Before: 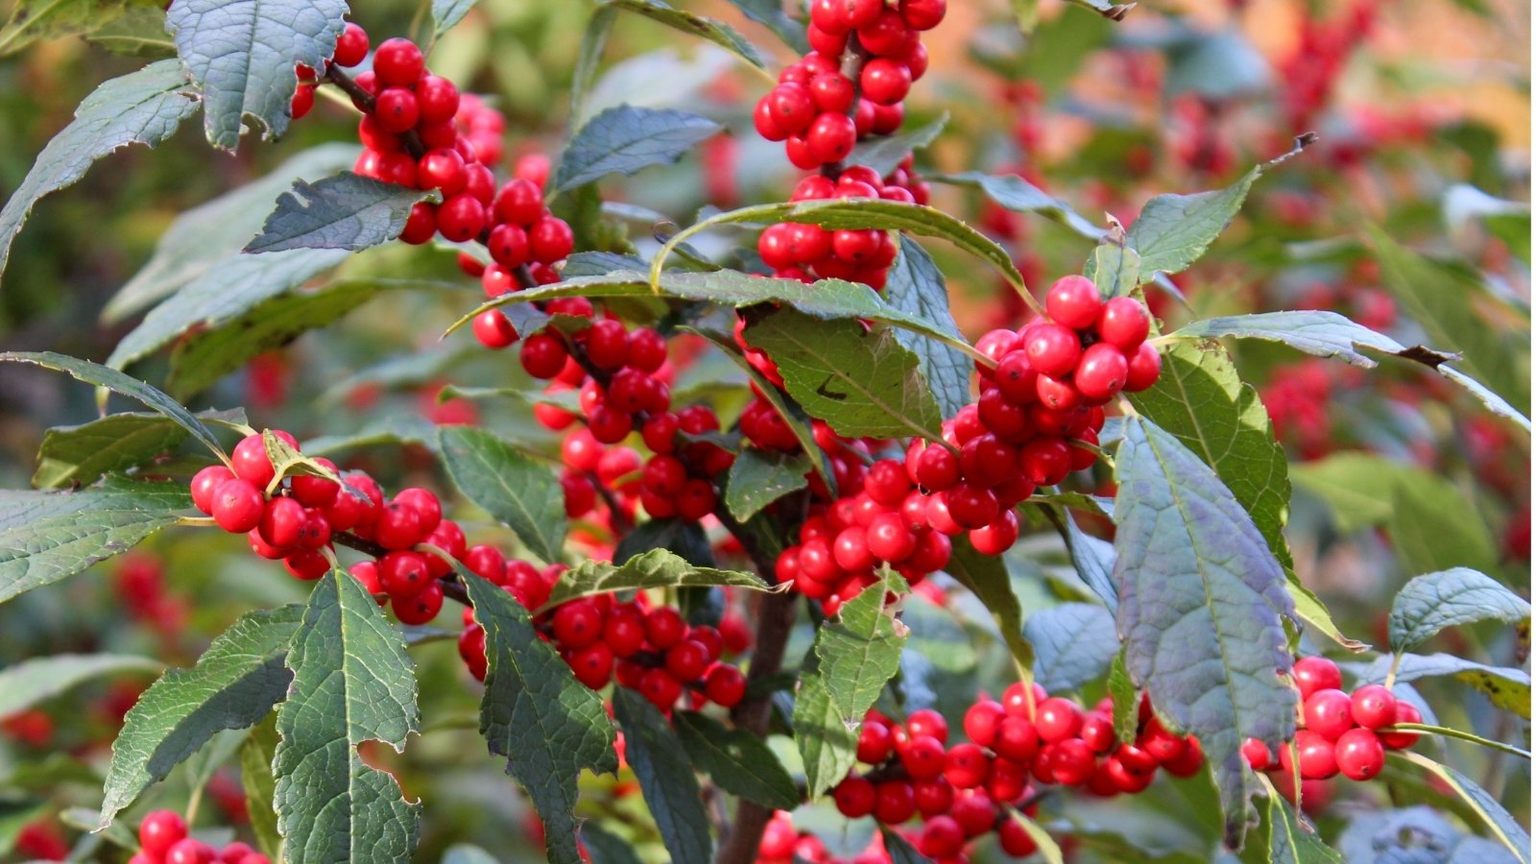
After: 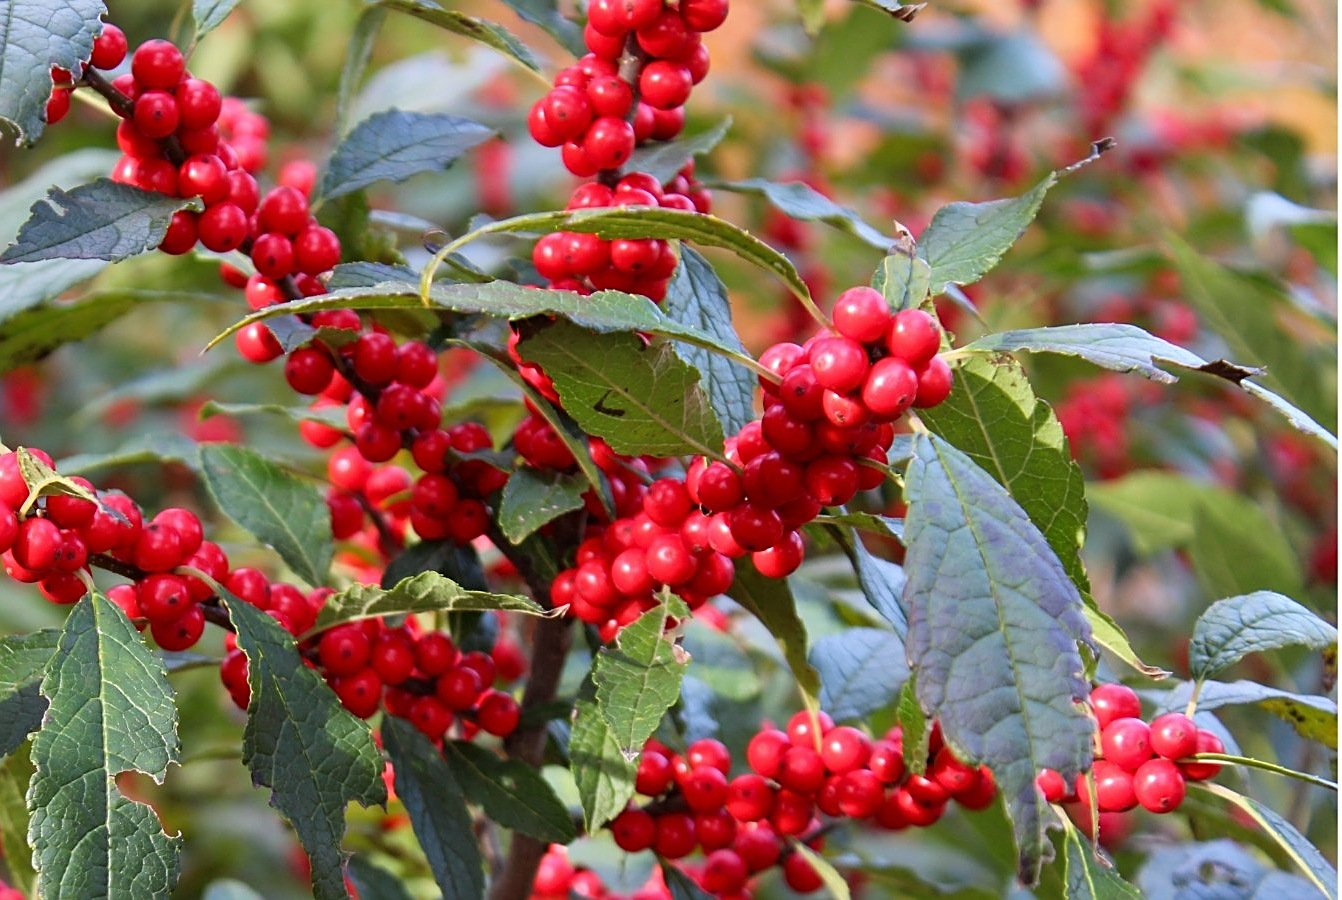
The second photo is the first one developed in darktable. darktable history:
crop: left 16.097%
sharpen: on, module defaults
